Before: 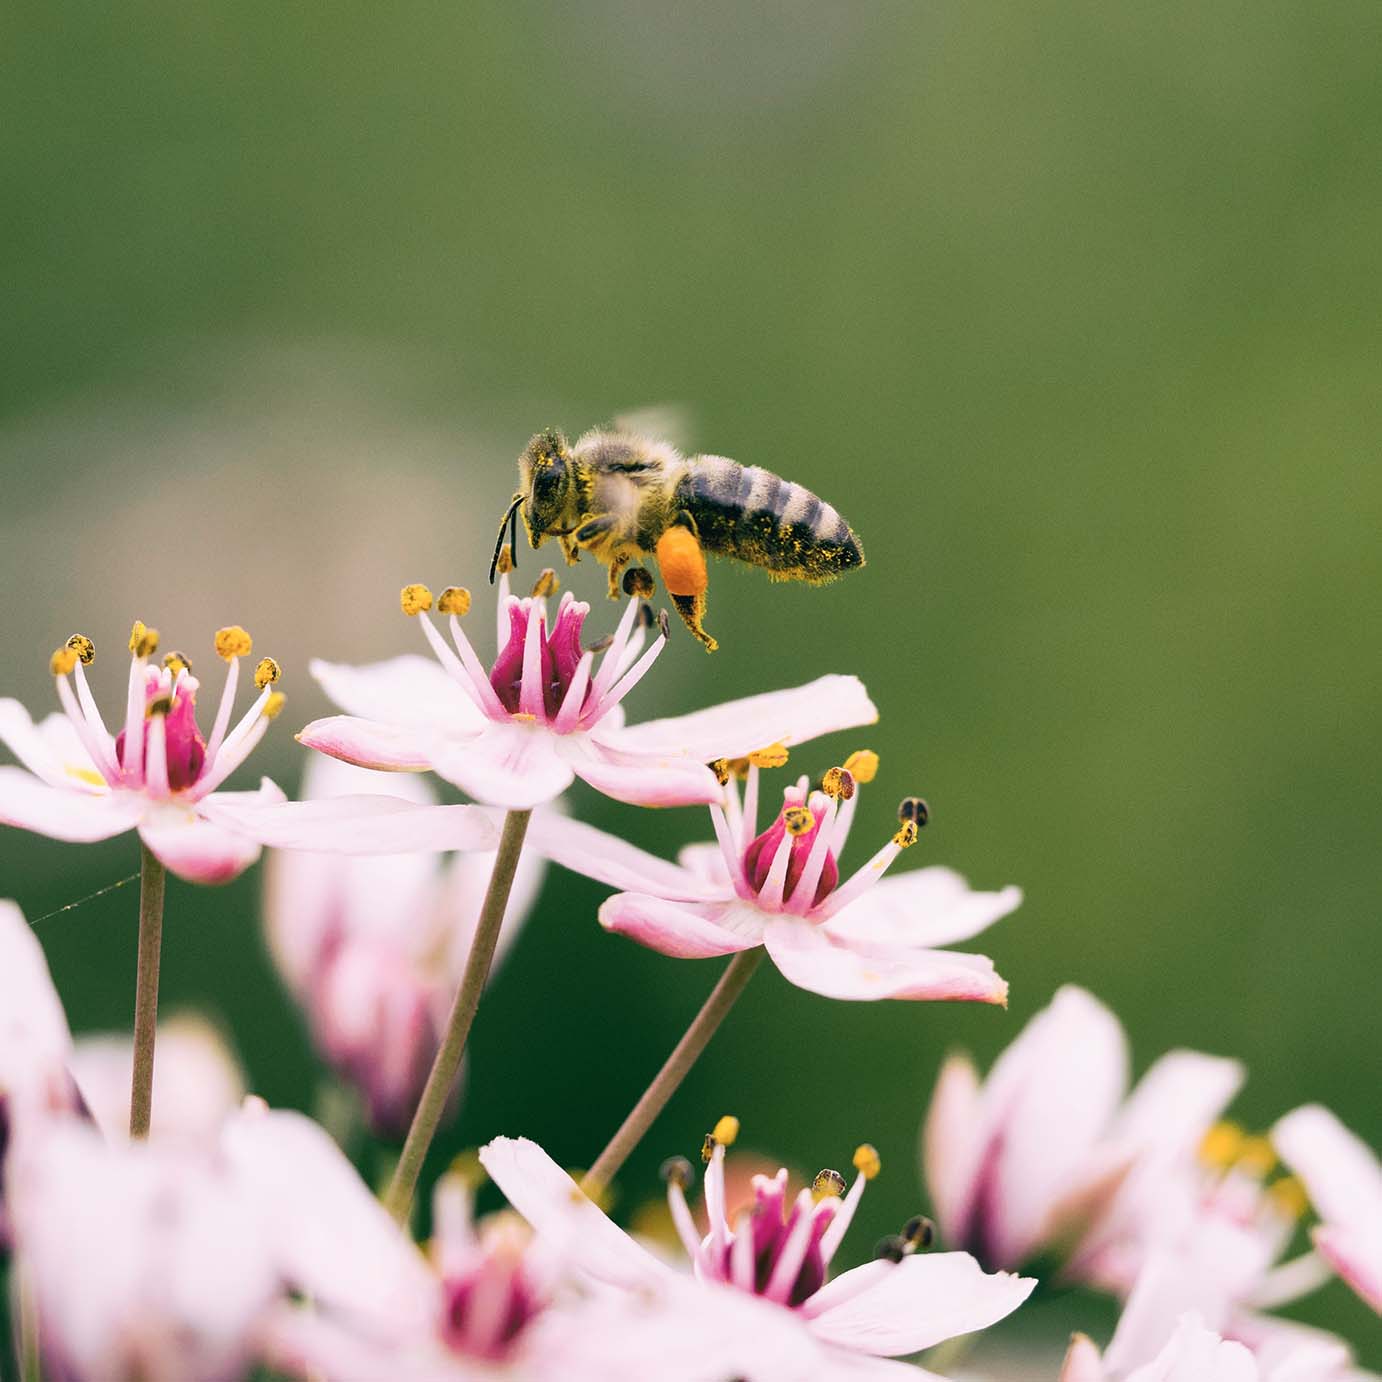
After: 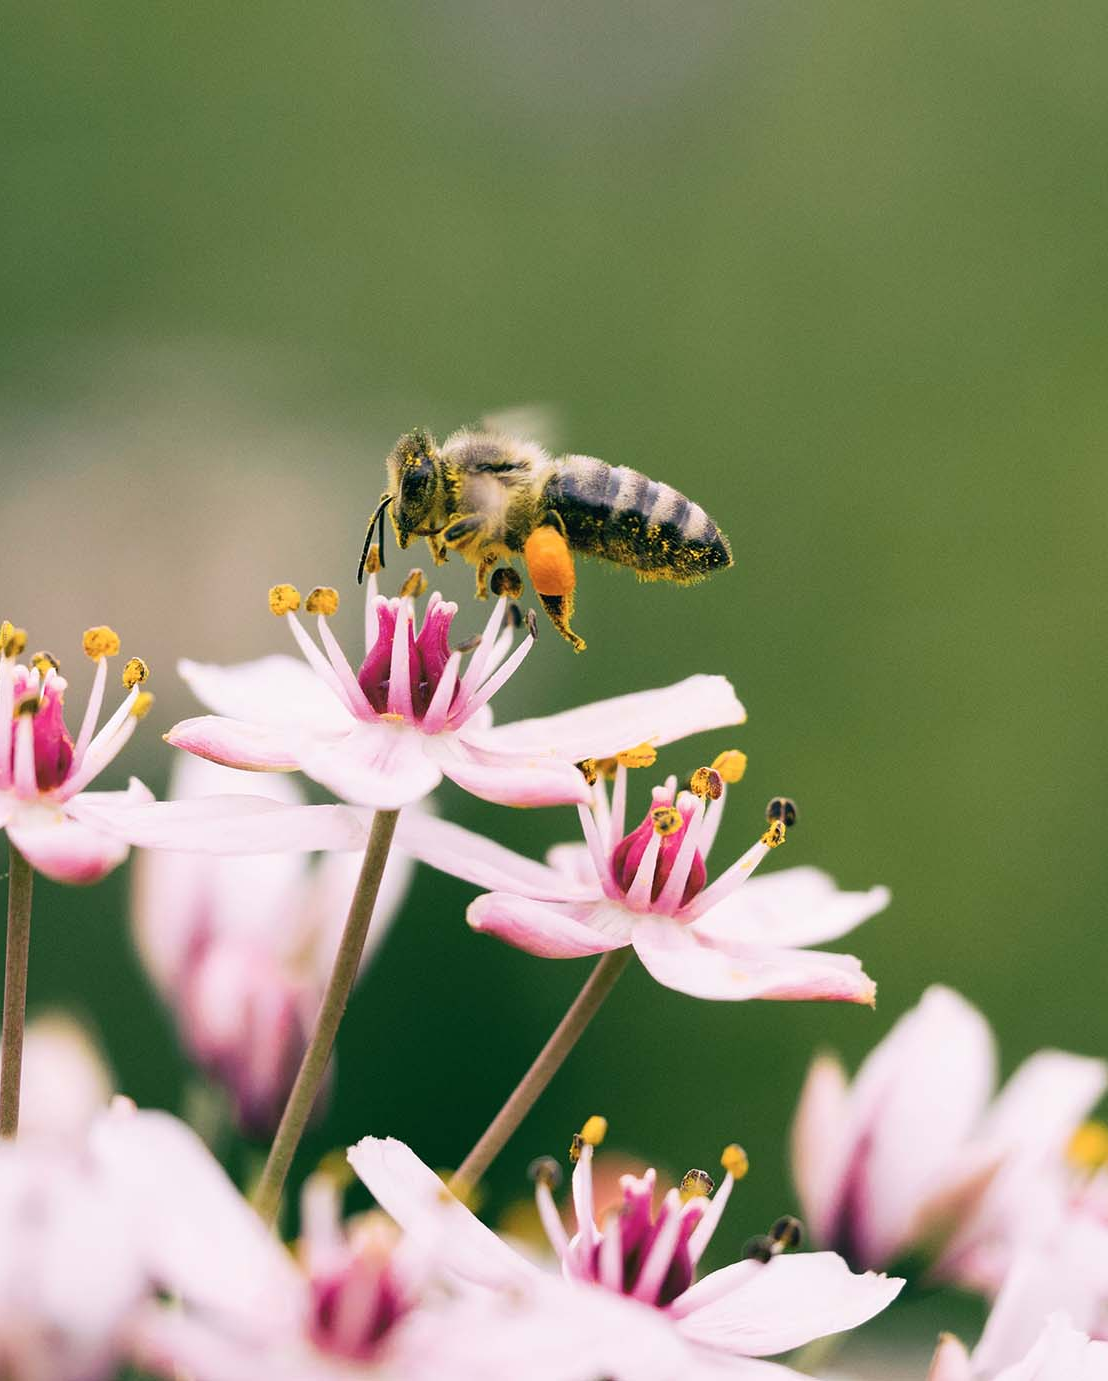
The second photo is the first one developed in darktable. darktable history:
crop and rotate: left 9.597%, right 10.195%
